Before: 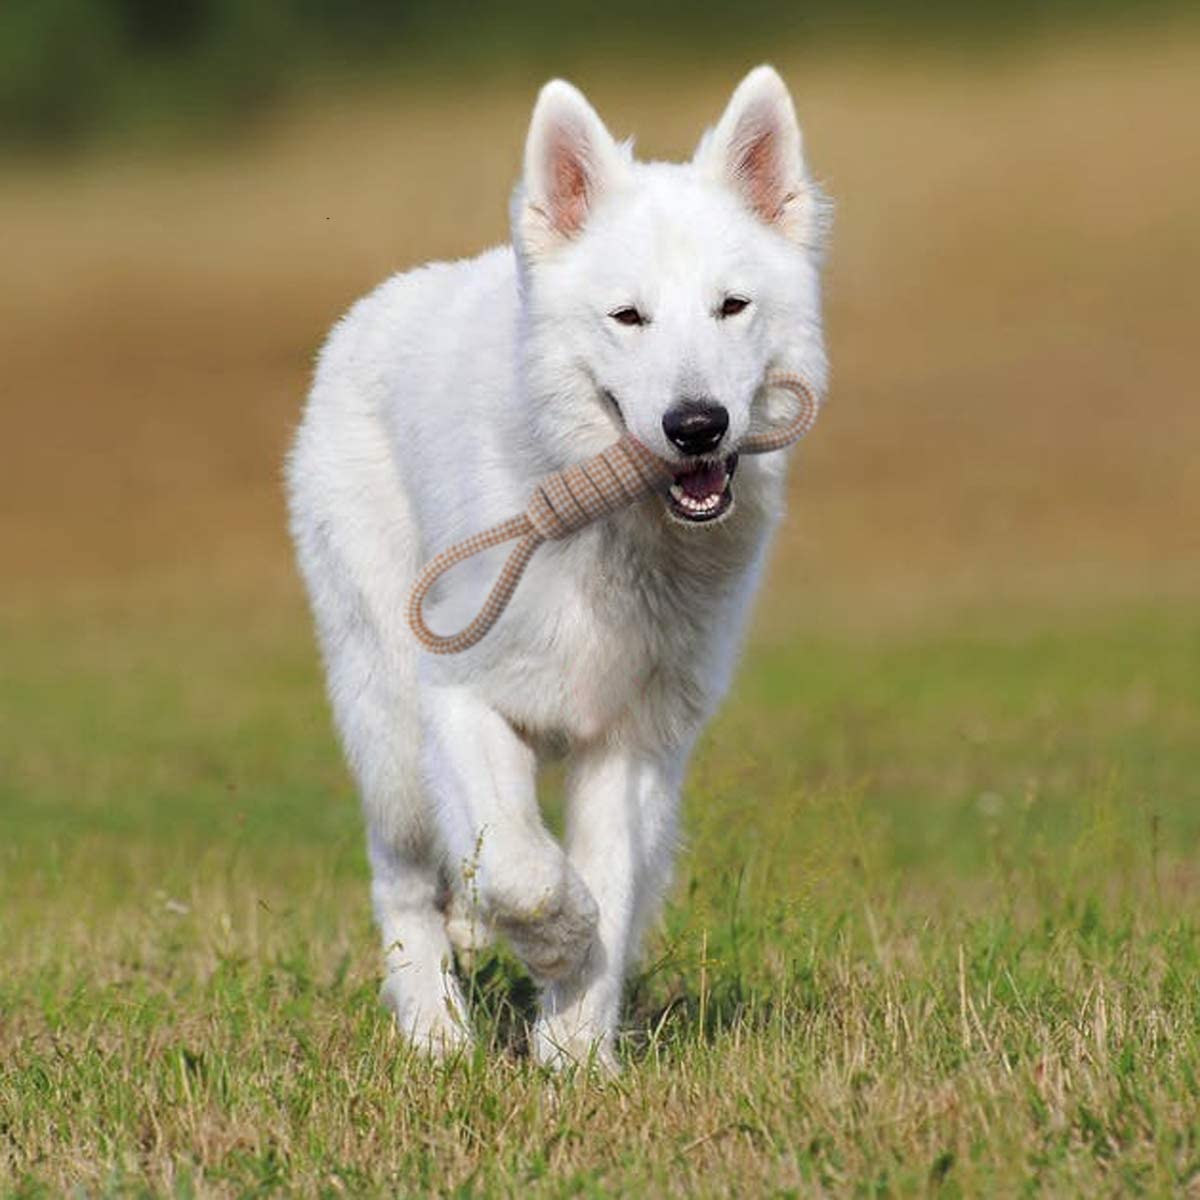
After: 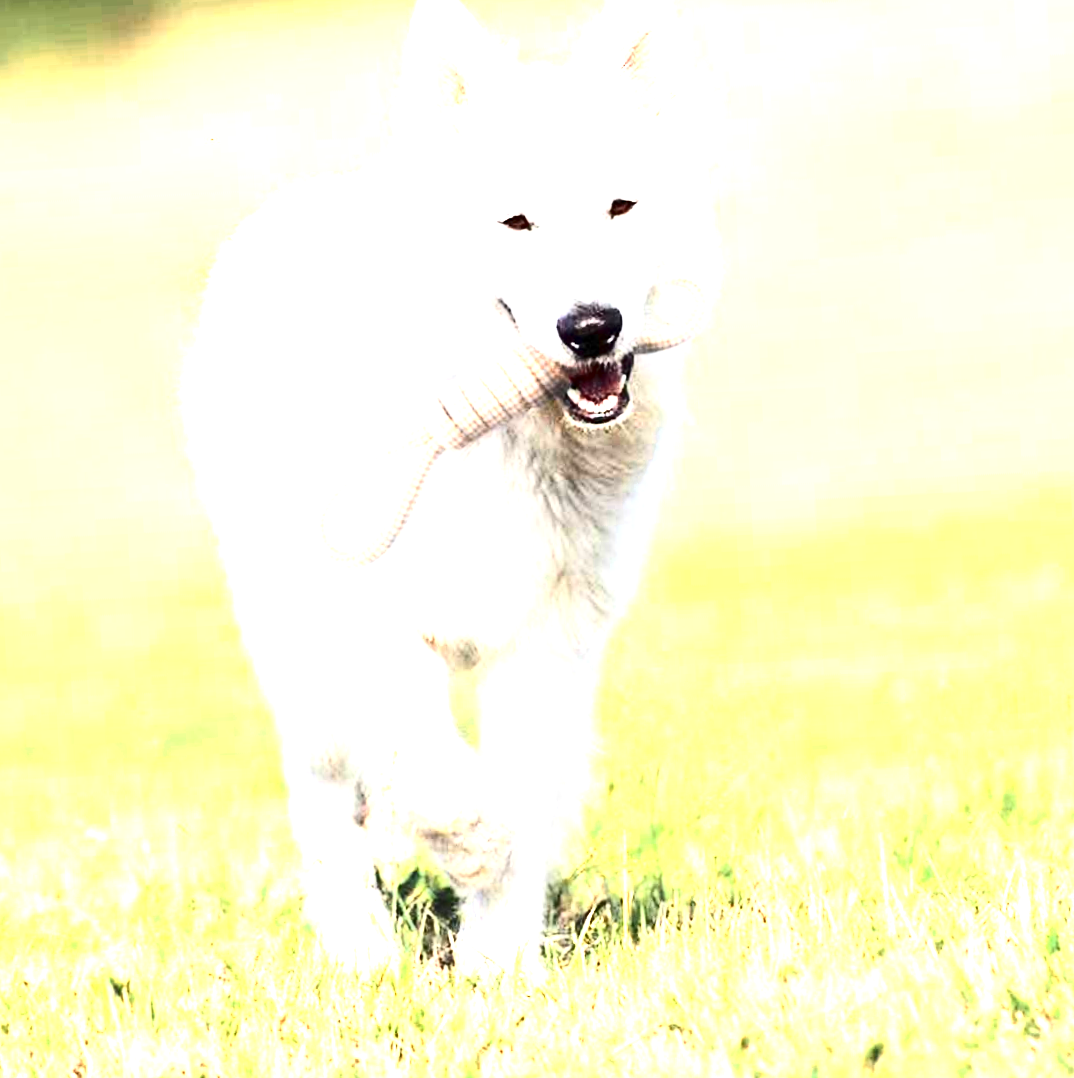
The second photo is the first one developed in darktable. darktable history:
contrast brightness saturation: contrast 0.323, brightness -0.079, saturation 0.173
crop and rotate: angle 2.88°, left 6.042%, top 5.71%
exposure: exposure 1.998 EV, compensate highlight preservation false
color zones: curves: ch0 [(0.018, 0.548) (0.197, 0.654) (0.425, 0.447) (0.605, 0.658) (0.732, 0.579)]; ch1 [(0.105, 0.531) (0.224, 0.531) (0.386, 0.39) (0.618, 0.456) (0.732, 0.456) (0.956, 0.421)]; ch2 [(0.039, 0.583) (0.215, 0.465) (0.399, 0.544) (0.465, 0.548) (0.614, 0.447) (0.724, 0.43) (0.882, 0.623) (0.956, 0.632)]
